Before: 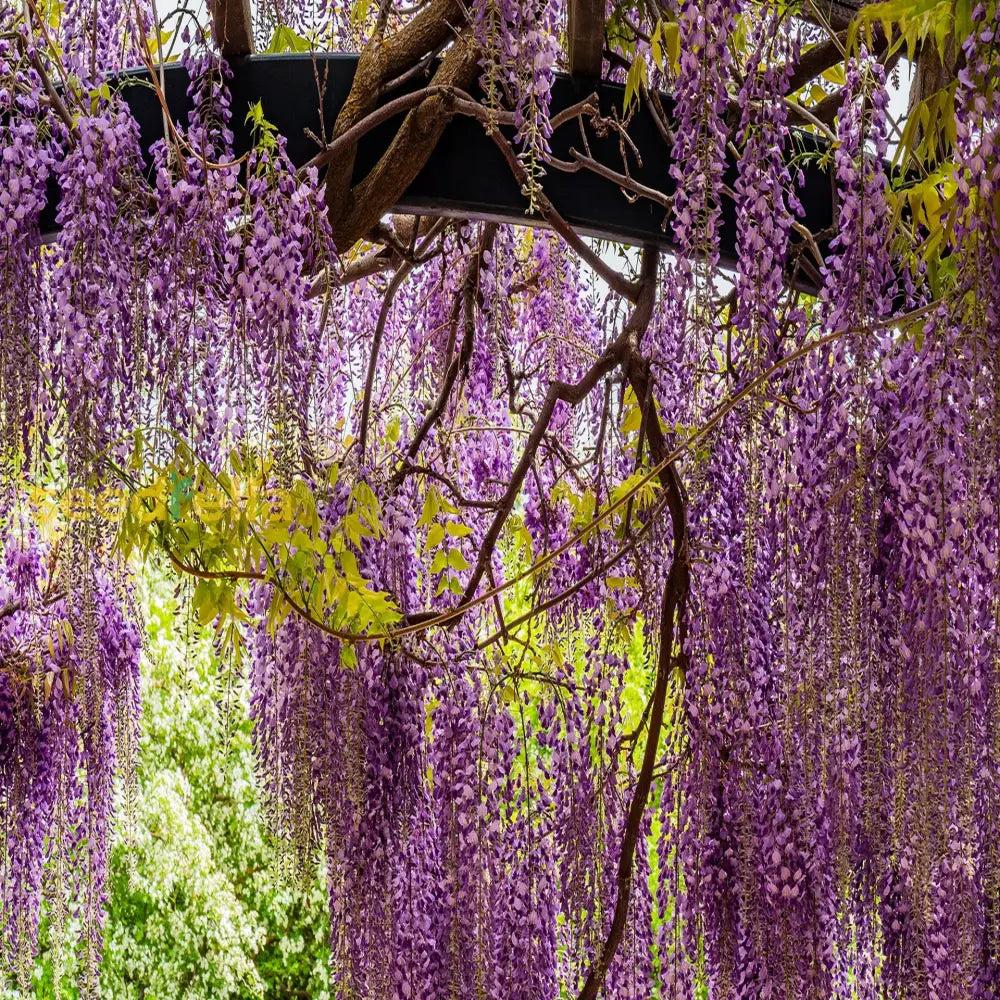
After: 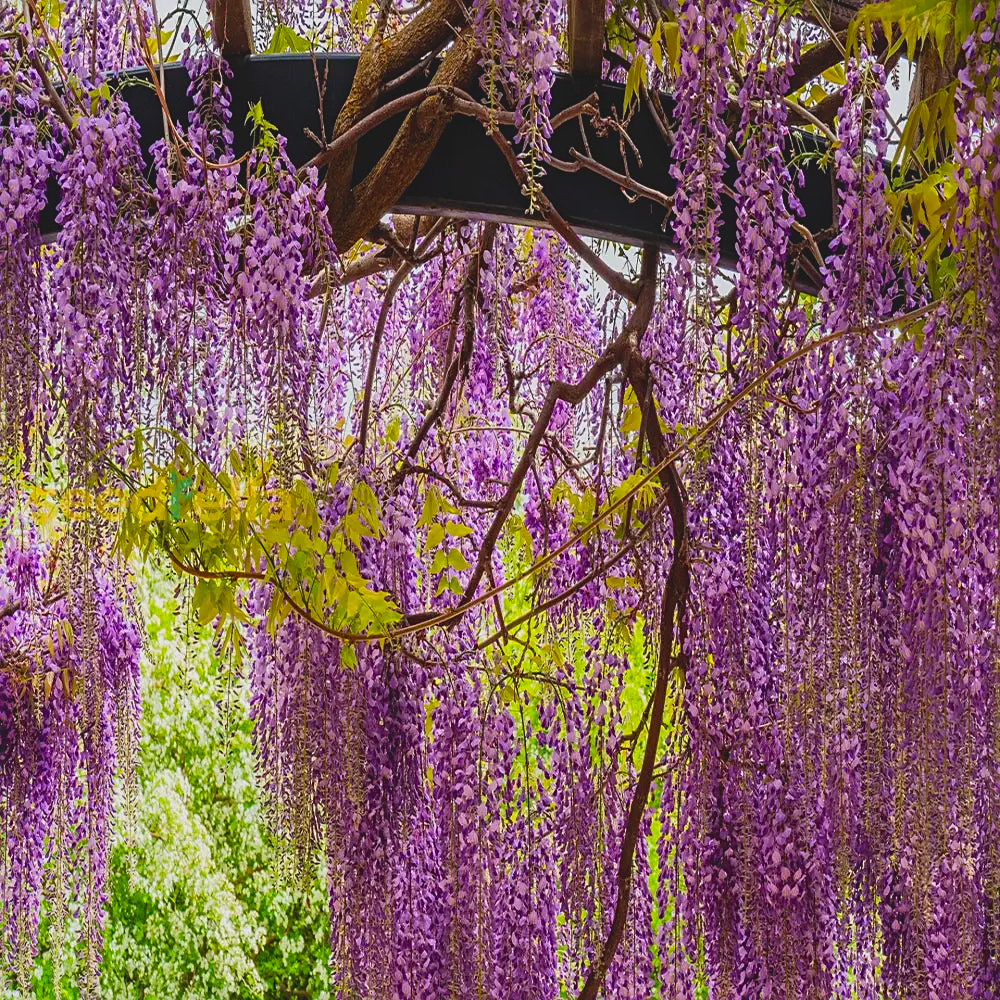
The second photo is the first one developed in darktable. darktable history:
sharpen: radius 1.864, amount 0.398, threshold 1.271
contrast brightness saturation: contrast -0.19, saturation 0.19
